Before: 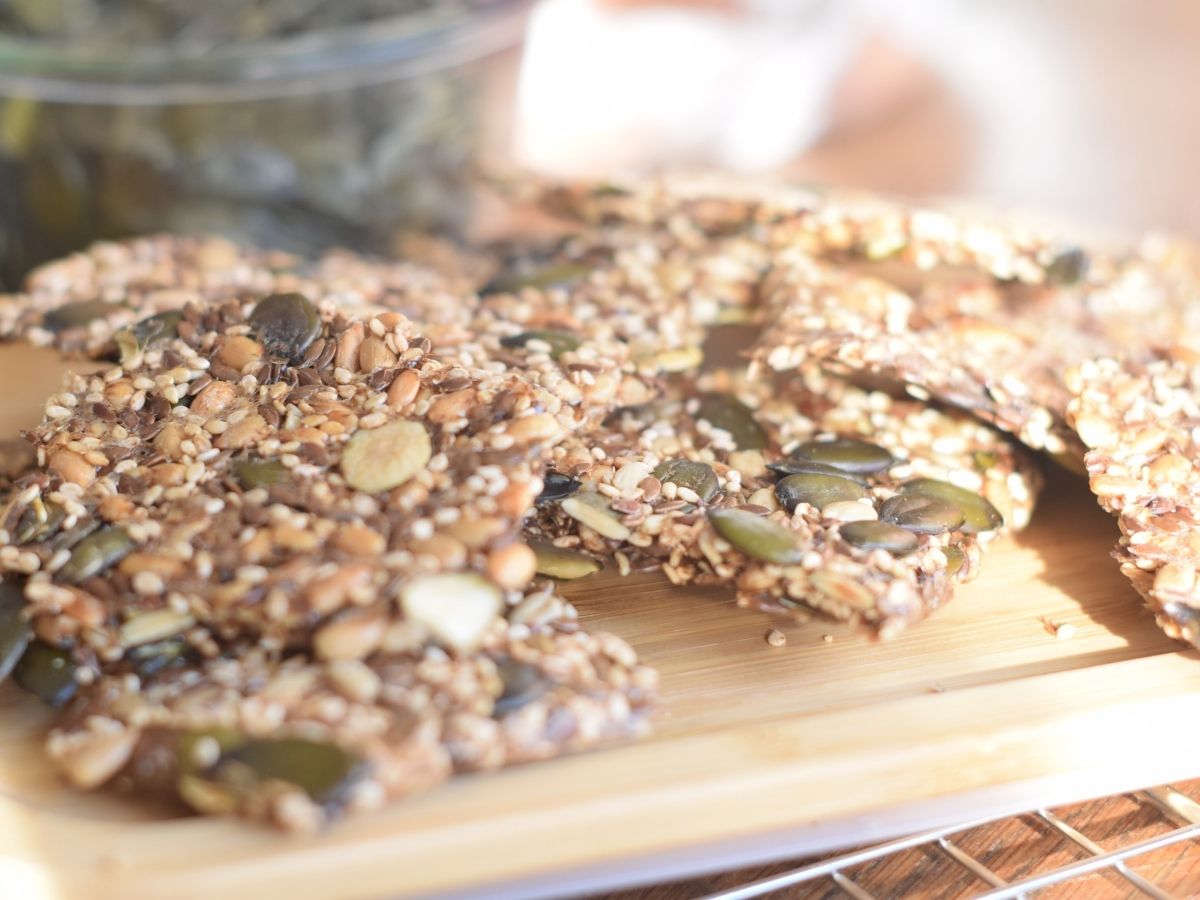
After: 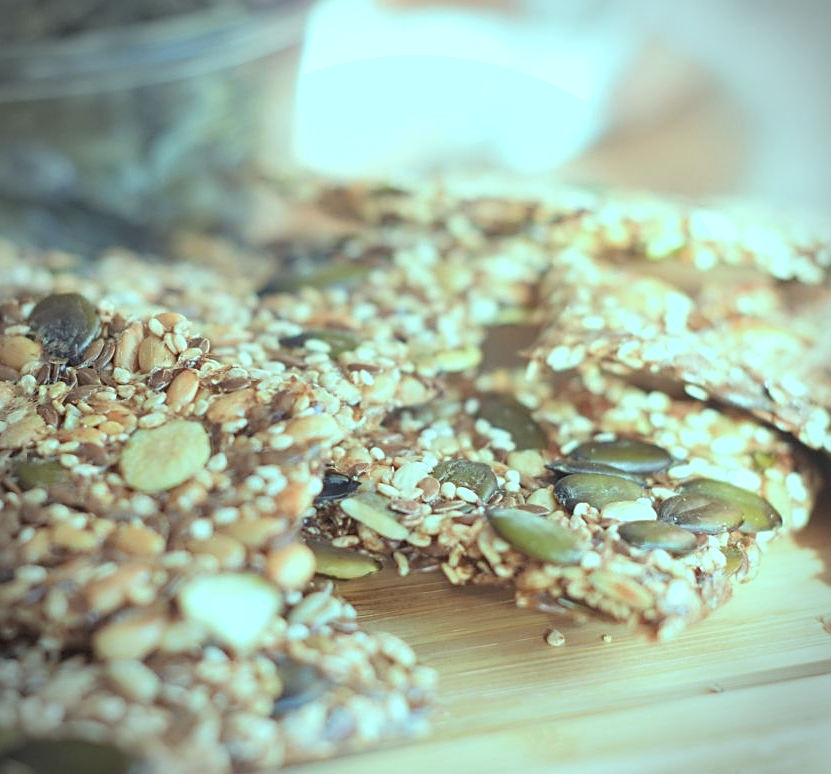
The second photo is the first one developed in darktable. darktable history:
crop: left 18.479%, right 12.2%, bottom 13.971%
color balance rgb: shadows lift › chroma 7.23%, shadows lift › hue 246.48°, highlights gain › chroma 5.38%, highlights gain › hue 196.93°, white fulcrum 1 EV
sharpen: on, module defaults
vignetting: dithering 8-bit output, unbound false
